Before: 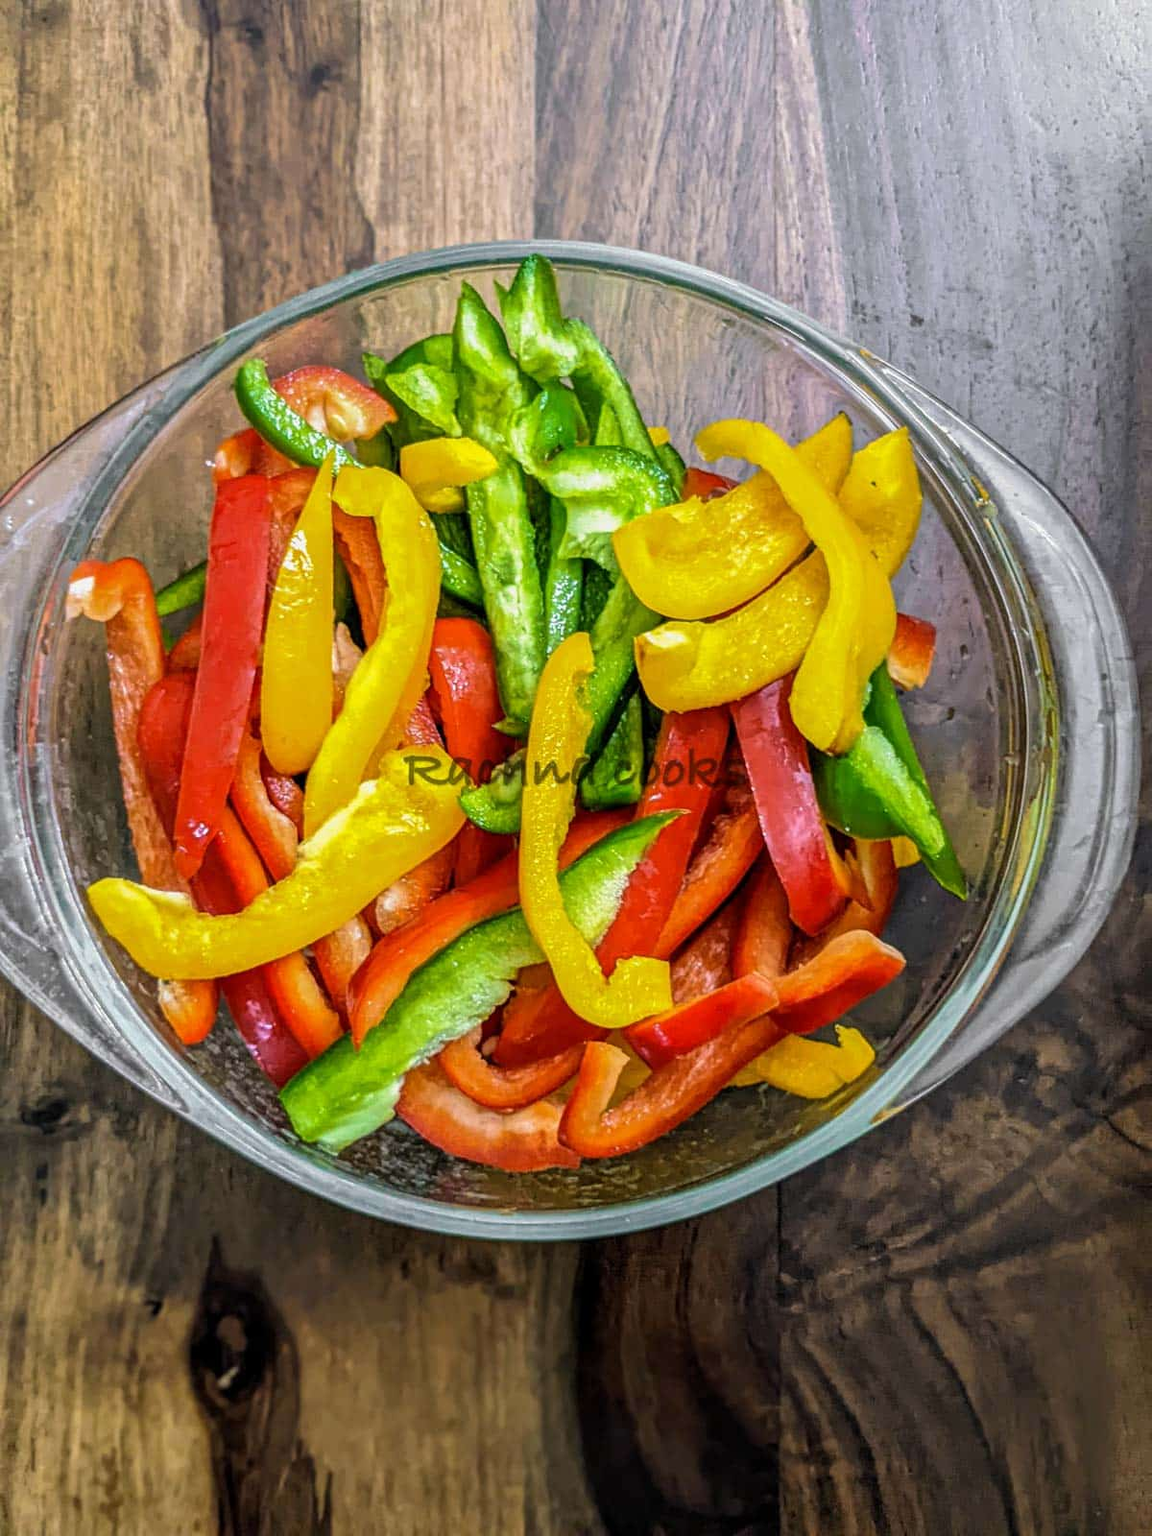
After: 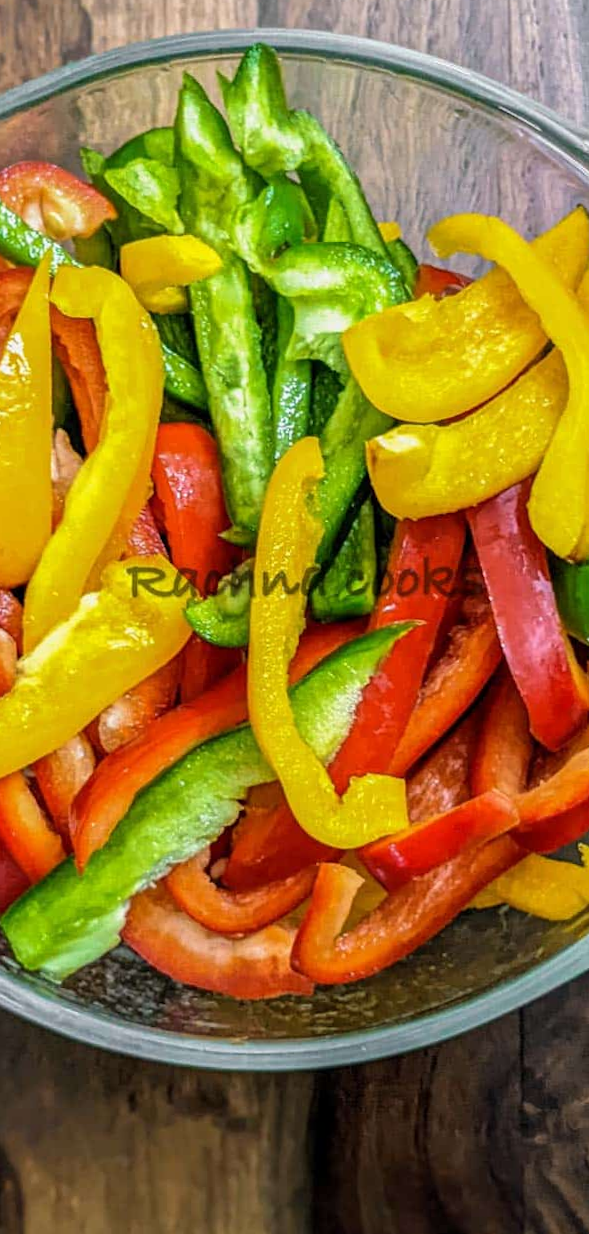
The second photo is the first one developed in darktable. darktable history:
rotate and perspective: rotation -0.45°, automatic cropping original format, crop left 0.008, crop right 0.992, crop top 0.012, crop bottom 0.988
crop and rotate: angle 0.02°, left 24.353%, top 13.219%, right 26.156%, bottom 8.224%
